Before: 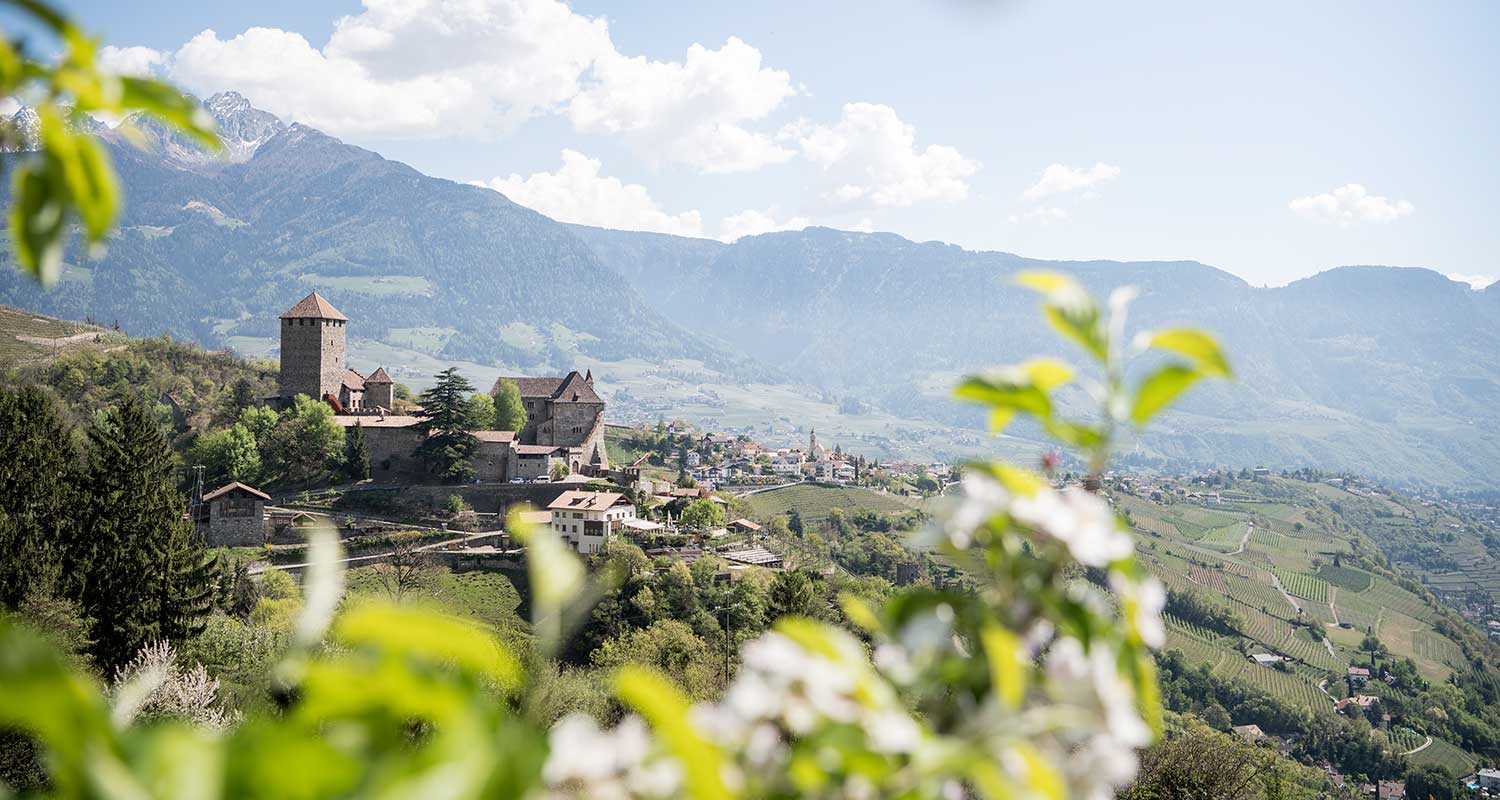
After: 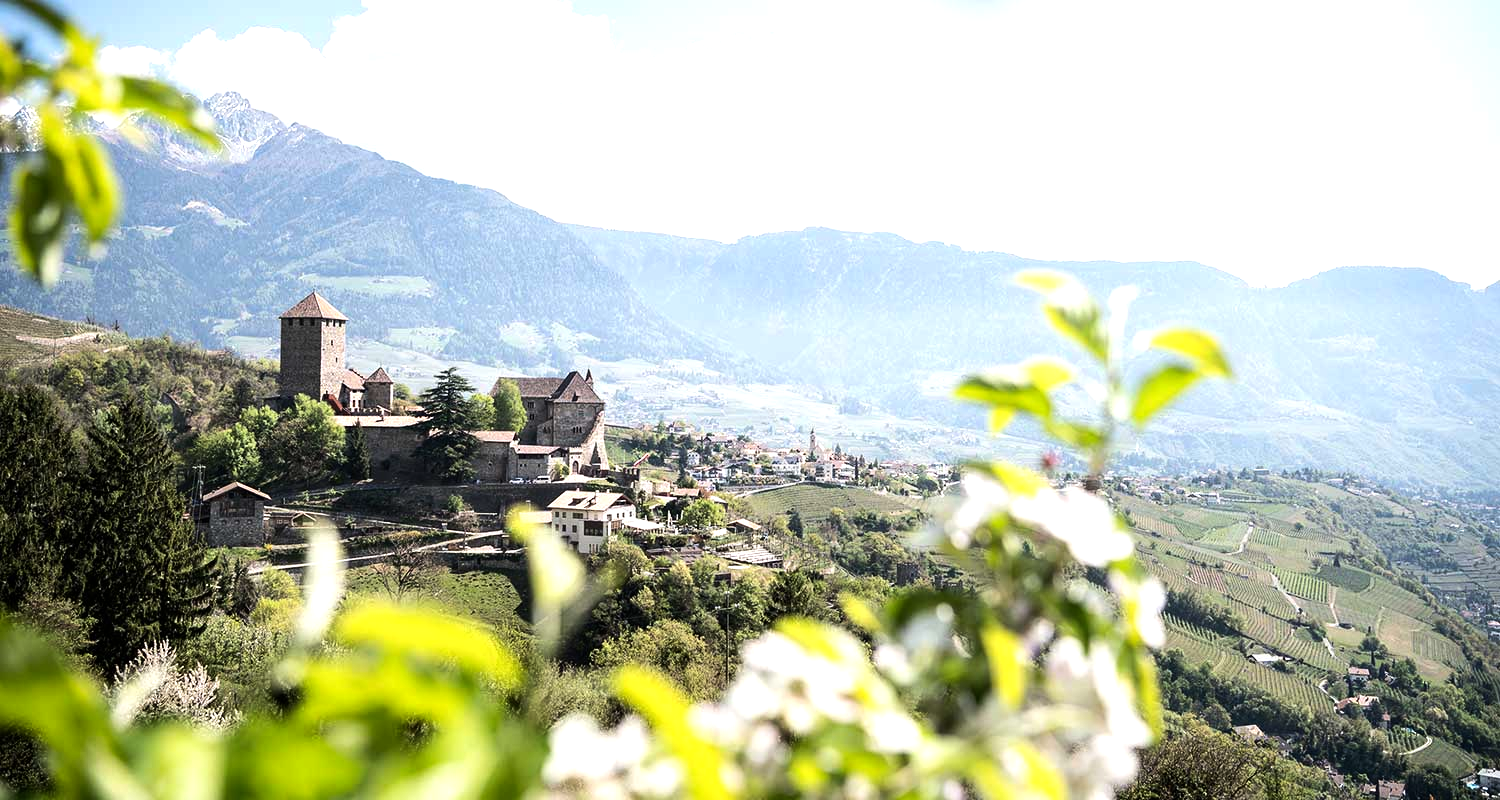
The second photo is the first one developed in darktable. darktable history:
color balance rgb: global vibrance 10%
tone equalizer: -8 EV -0.75 EV, -7 EV -0.7 EV, -6 EV -0.6 EV, -5 EV -0.4 EV, -3 EV 0.4 EV, -2 EV 0.6 EV, -1 EV 0.7 EV, +0 EV 0.75 EV, edges refinement/feathering 500, mask exposure compensation -1.57 EV, preserve details no
